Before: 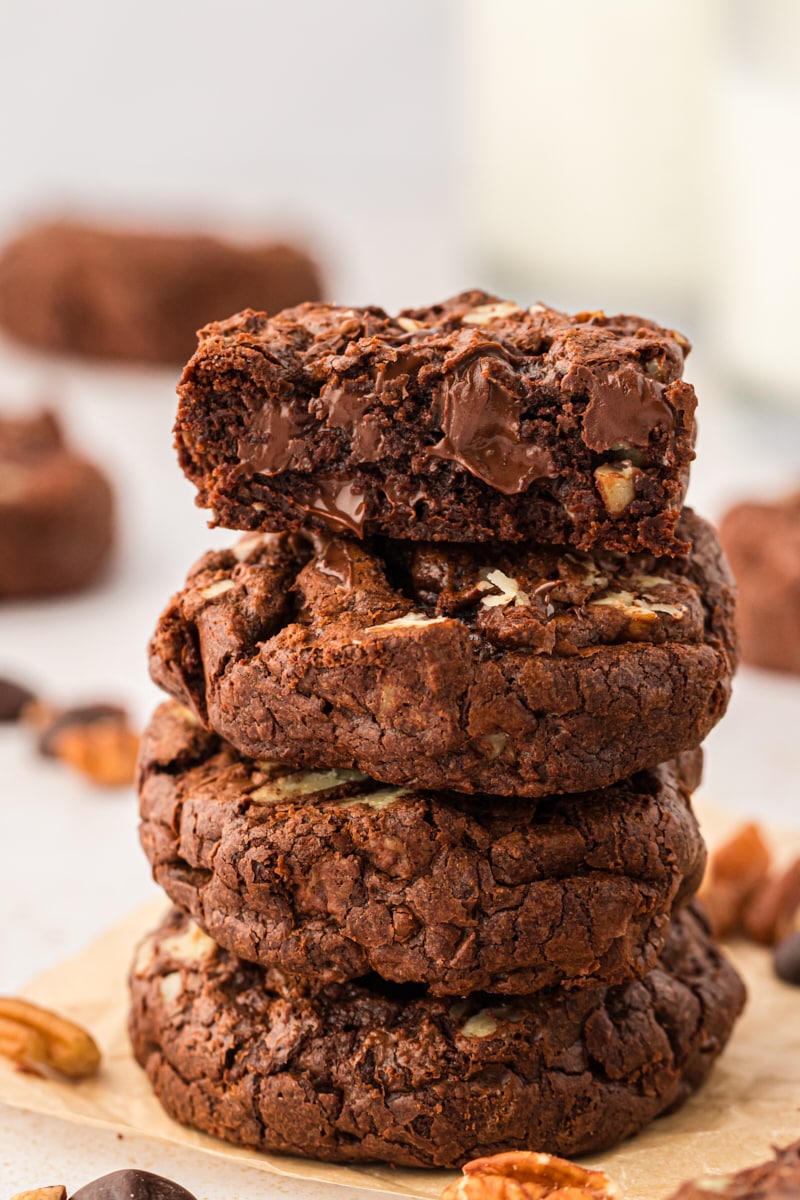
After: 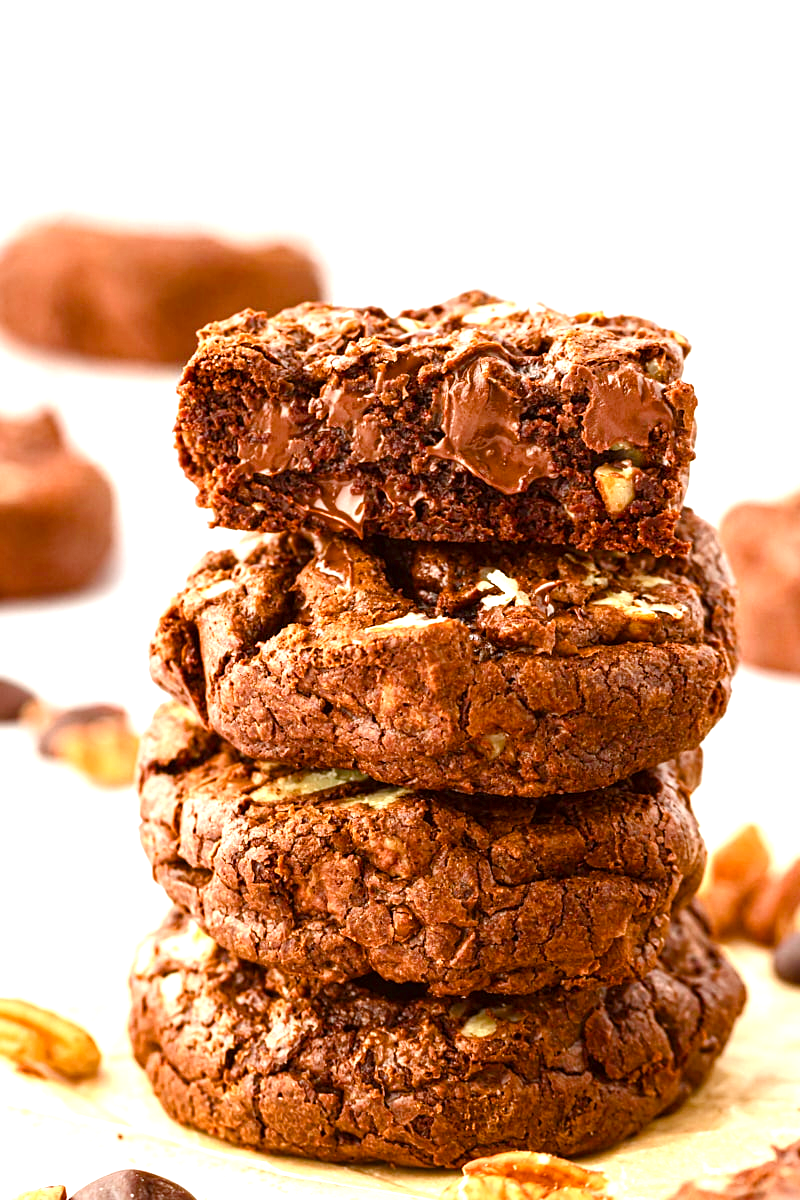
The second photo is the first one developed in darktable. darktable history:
exposure: black level correction 0, exposure 1.2 EV, compensate highlight preservation false
color correction: highlights a* -5.11, highlights b* -3.89, shadows a* 4.22, shadows b* 4.32
sharpen: amount 0.204
color balance rgb: linear chroma grading › global chroma 9.462%, perceptual saturation grading › global saturation 20%, perceptual saturation grading › highlights -24.84%, perceptual saturation grading › shadows 50.238%
tone equalizer: luminance estimator HSV value / RGB max
